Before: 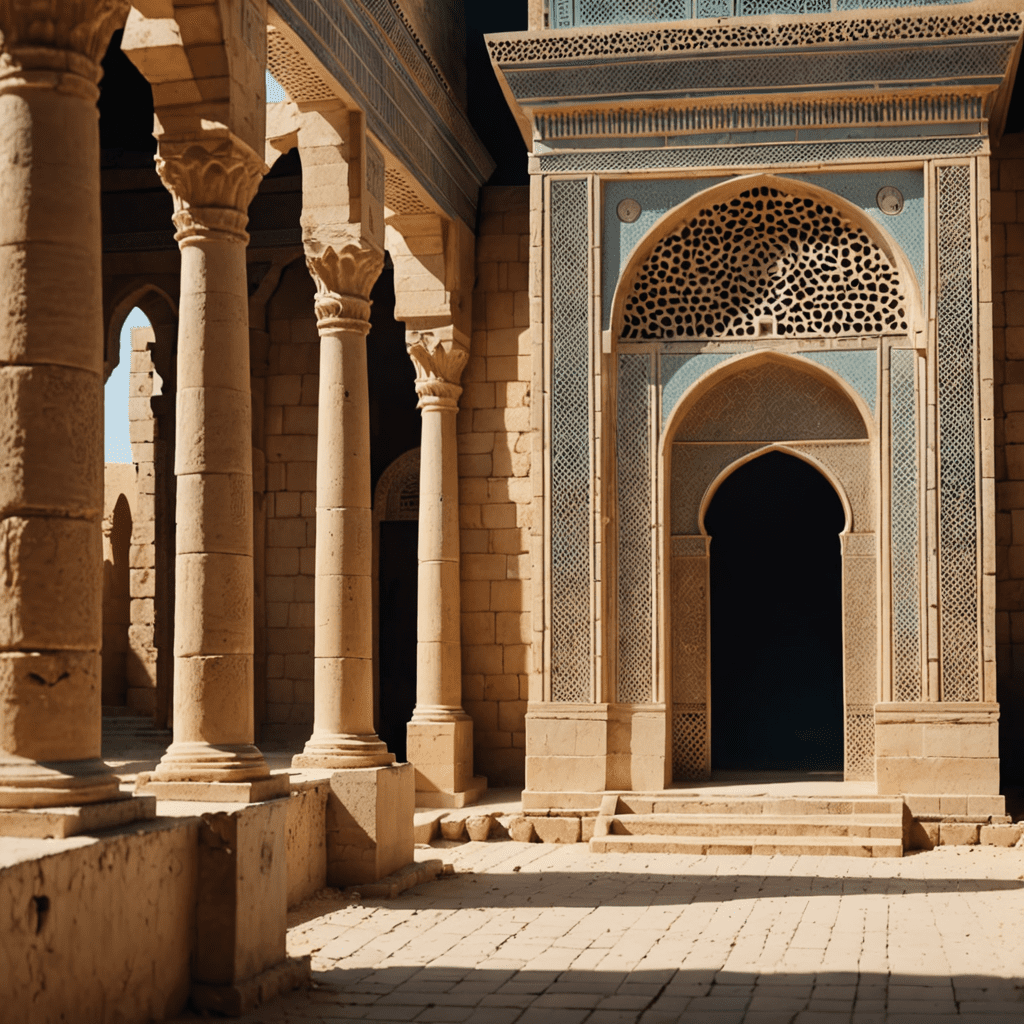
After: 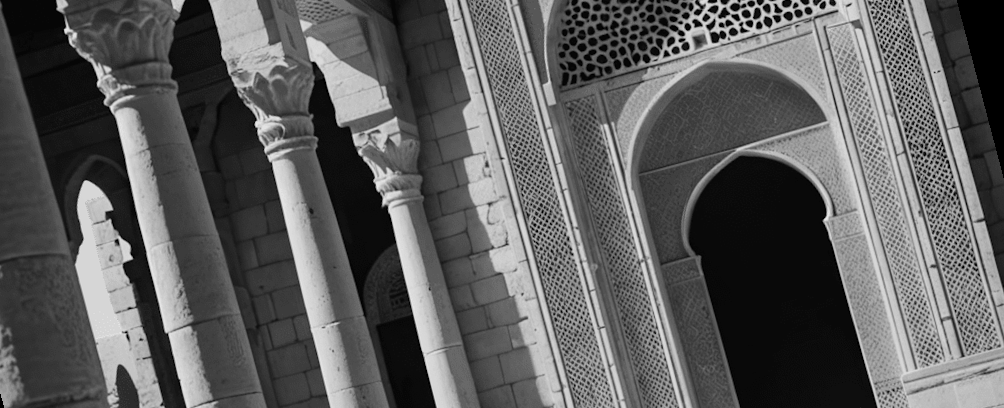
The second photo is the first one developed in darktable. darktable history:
monochrome: a -4.13, b 5.16, size 1
rotate and perspective: rotation -14.8°, crop left 0.1, crop right 0.903, crop top 0.25, crop bottom 0.748
crop and rotate: top 4.848%, bottom 29.503%
